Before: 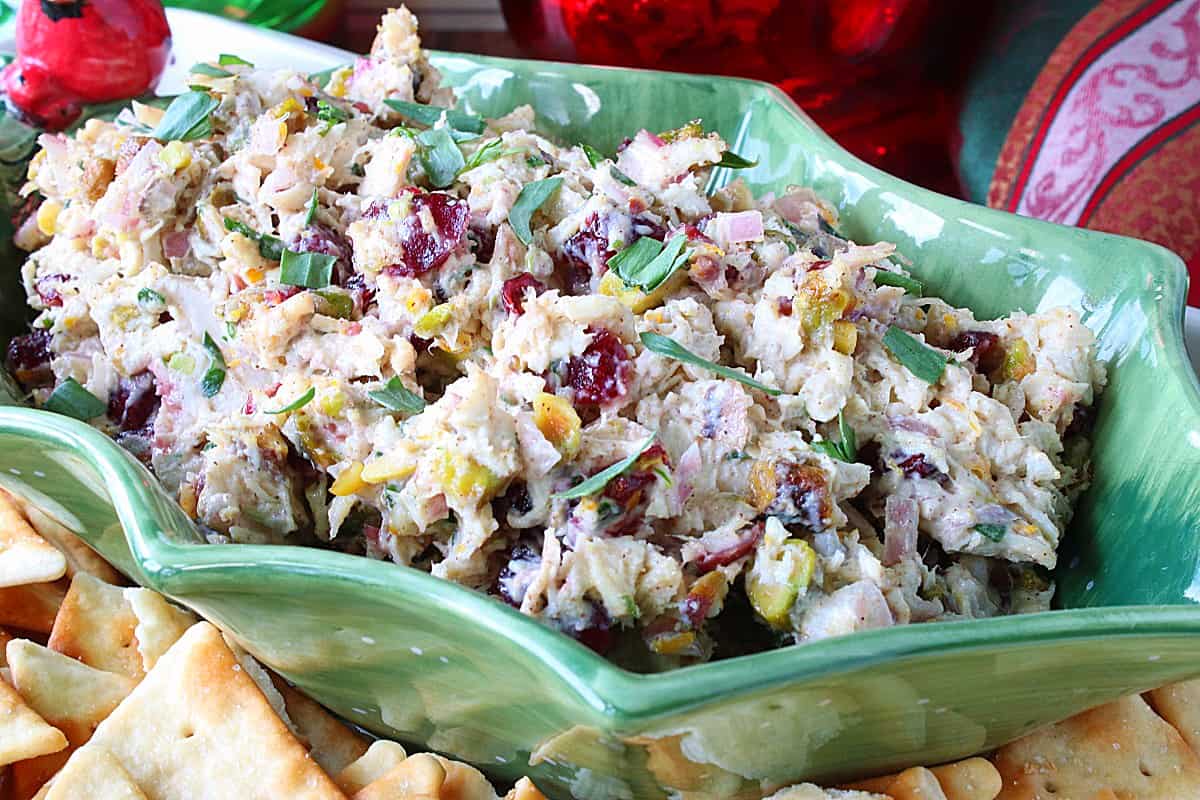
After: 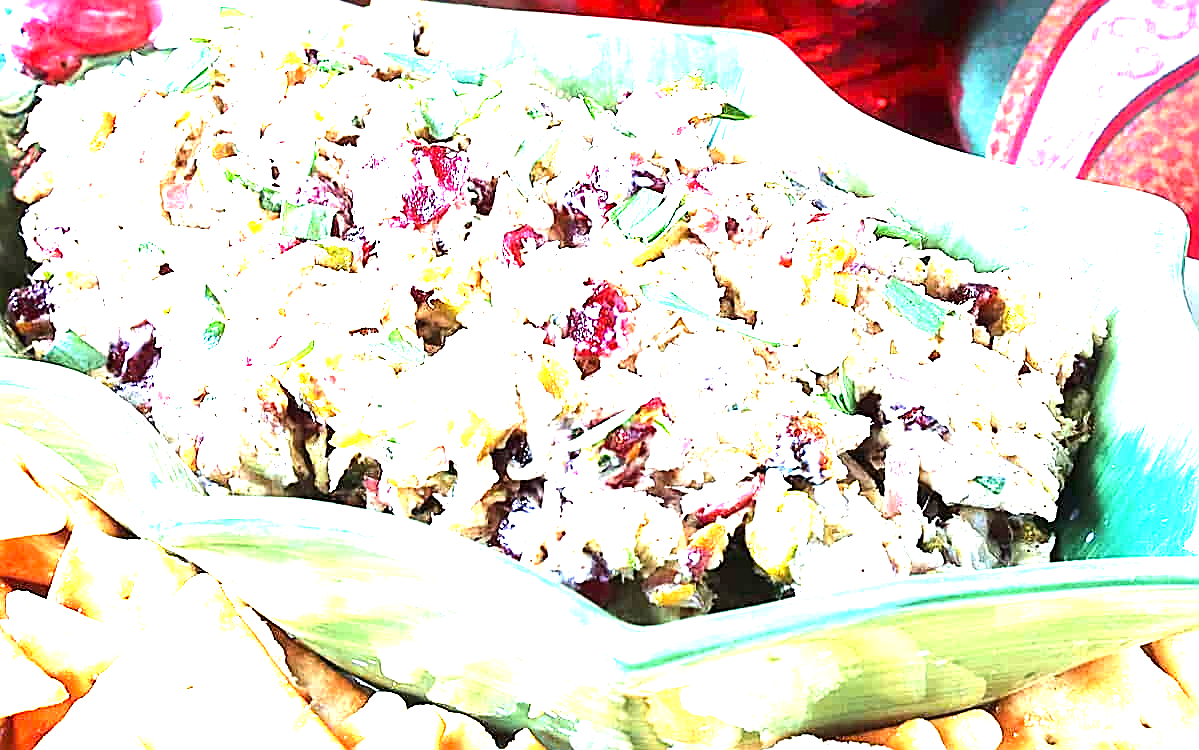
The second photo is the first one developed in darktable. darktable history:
sharpen: on, module defaults
tone equalizer: -8 EV -0.784 EV, -7 EV -0.673 EV, -6 EV -0.621 EV, -5 EV -0.418 EV, -3 EV 0.383 EV, -2 EV 0.6 EV, -1 EV 0.684 EV, +0 EV 0.733 EV, edges refinement/feathering 500, mask exposure compensation -1.57 EV, preserve details no
crop and rotate: top 6.223%
exposure: exposure 2.271 EV, compensate highlight preservation false
